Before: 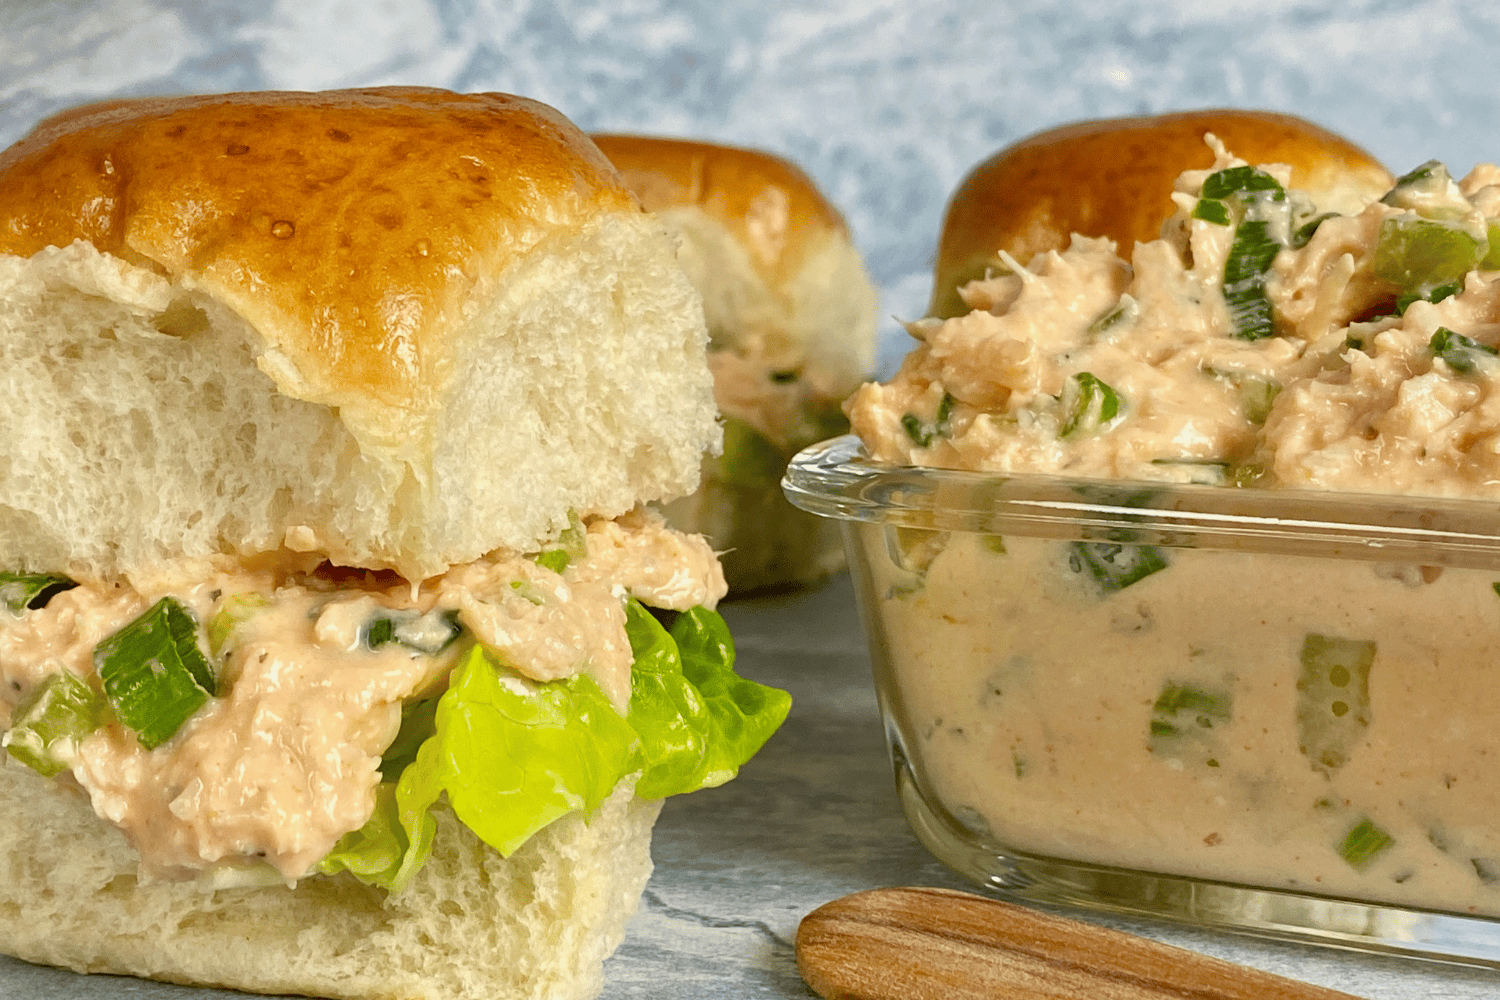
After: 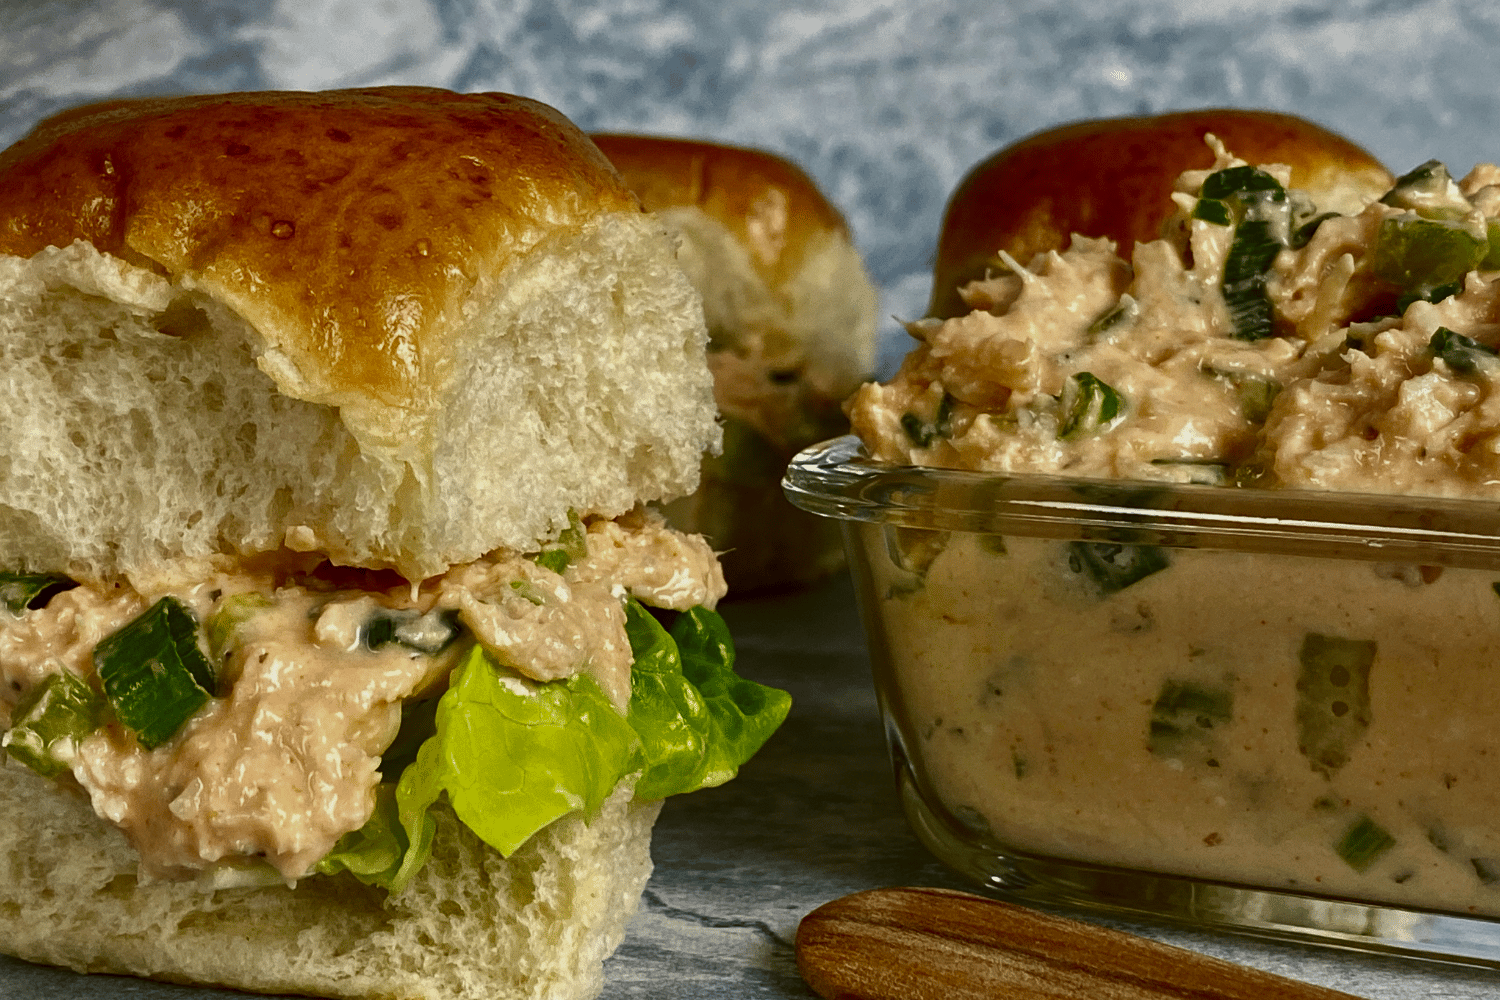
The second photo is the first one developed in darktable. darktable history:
contrast brightness saturation: brightness -0.53
